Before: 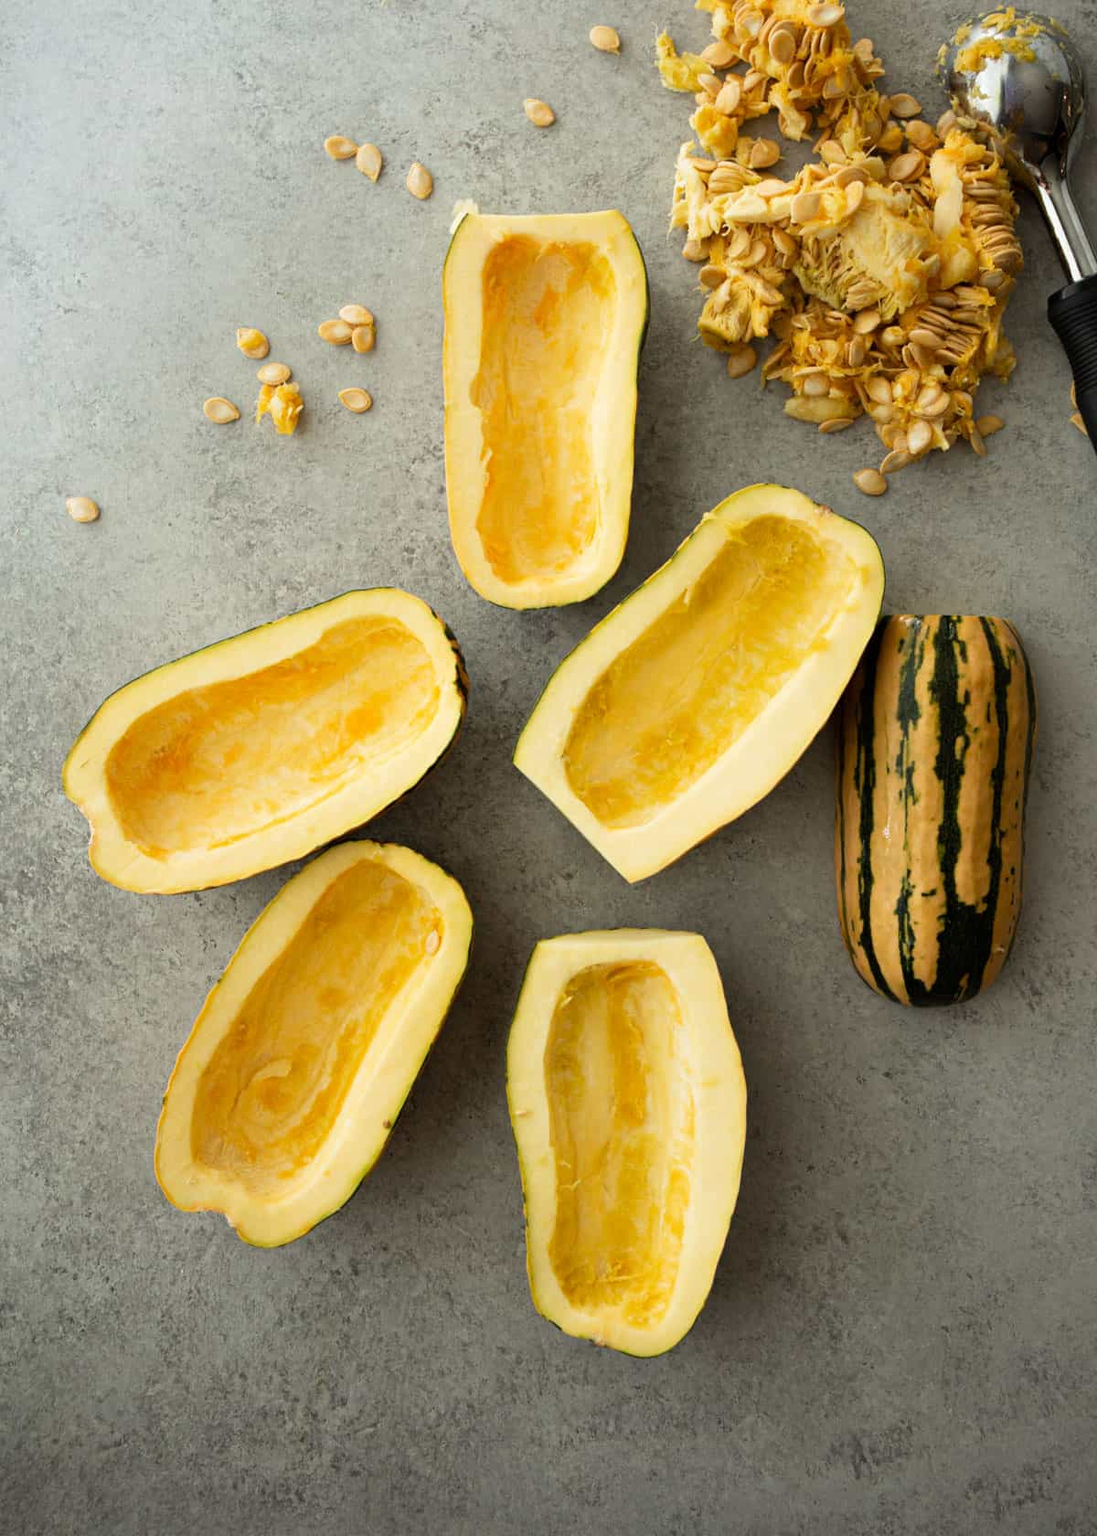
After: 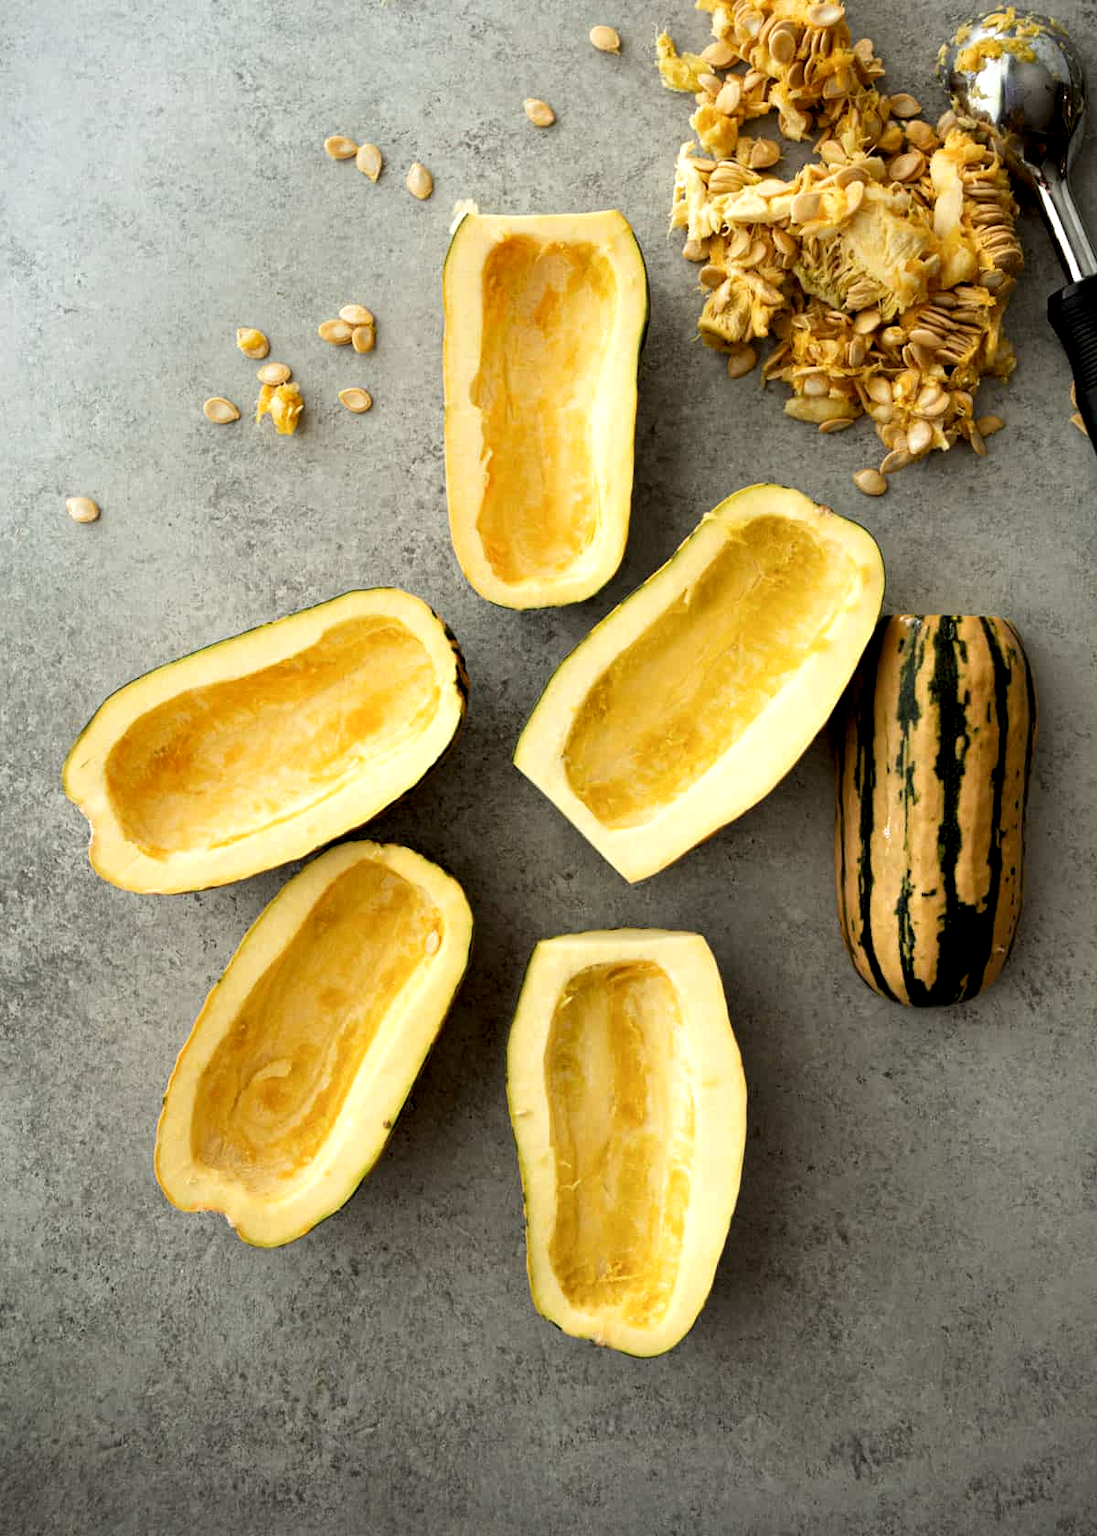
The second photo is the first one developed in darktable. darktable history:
local contrast: highlights 145%, shadows 133%, detail 140%, midtone range 0.261
